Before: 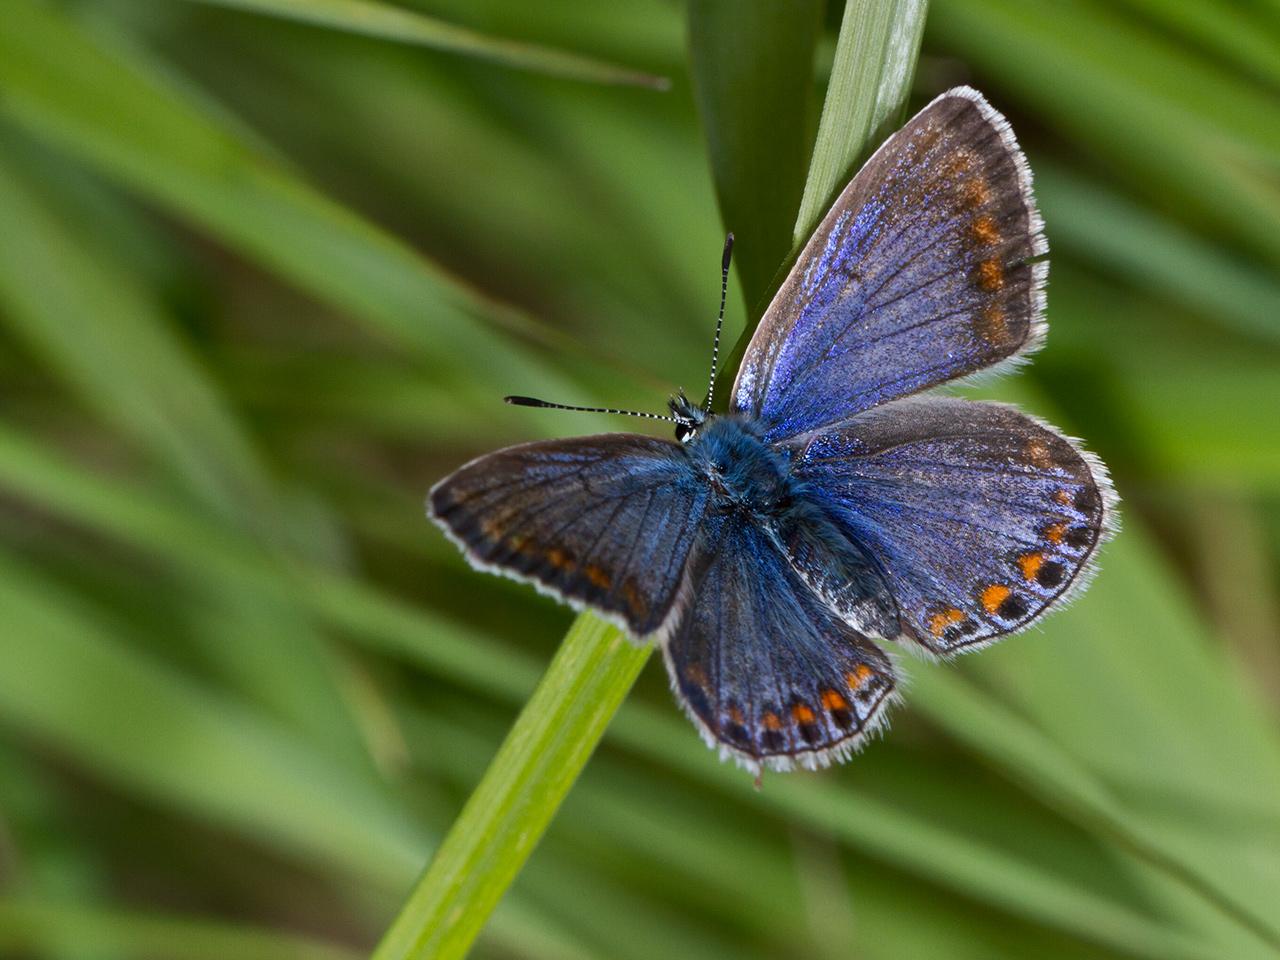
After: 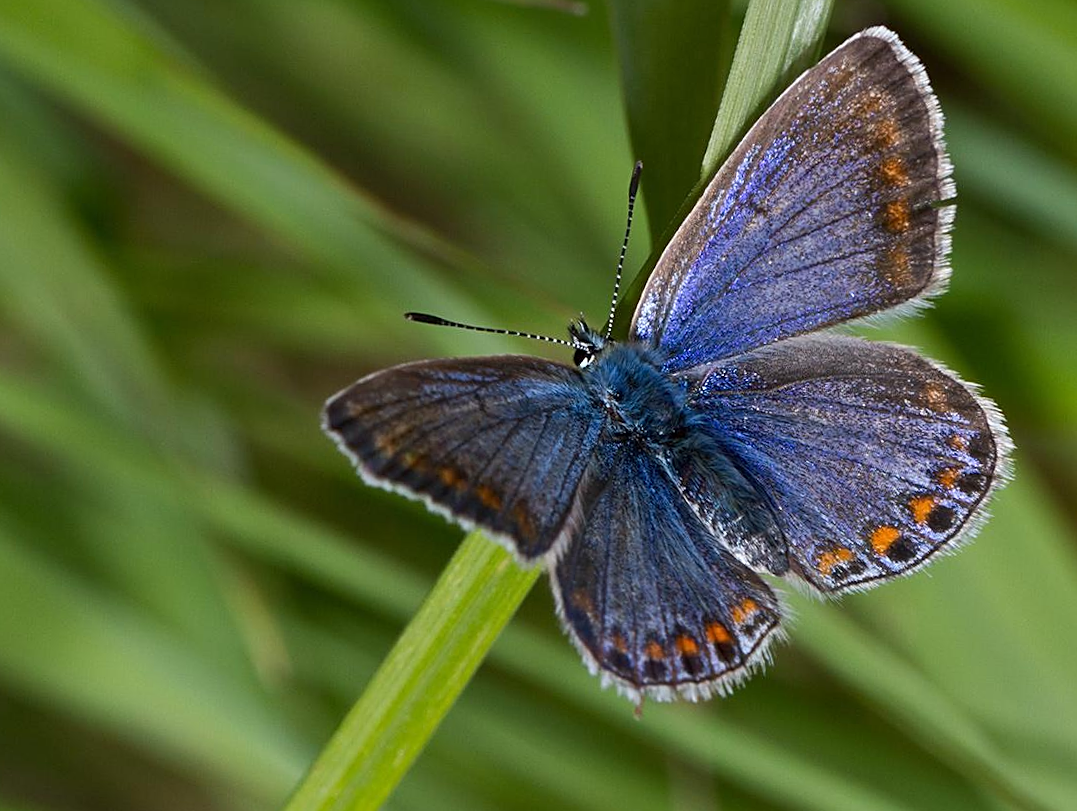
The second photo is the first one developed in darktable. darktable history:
sharpen: on, module defaults
crop and rotate: angle -2.97°, left 5.314%, top 5.219%, right 4.776%, bottom 4.54%
shadows and highlights: shadows 20.87, highlights -82.97, soften with gaussian
